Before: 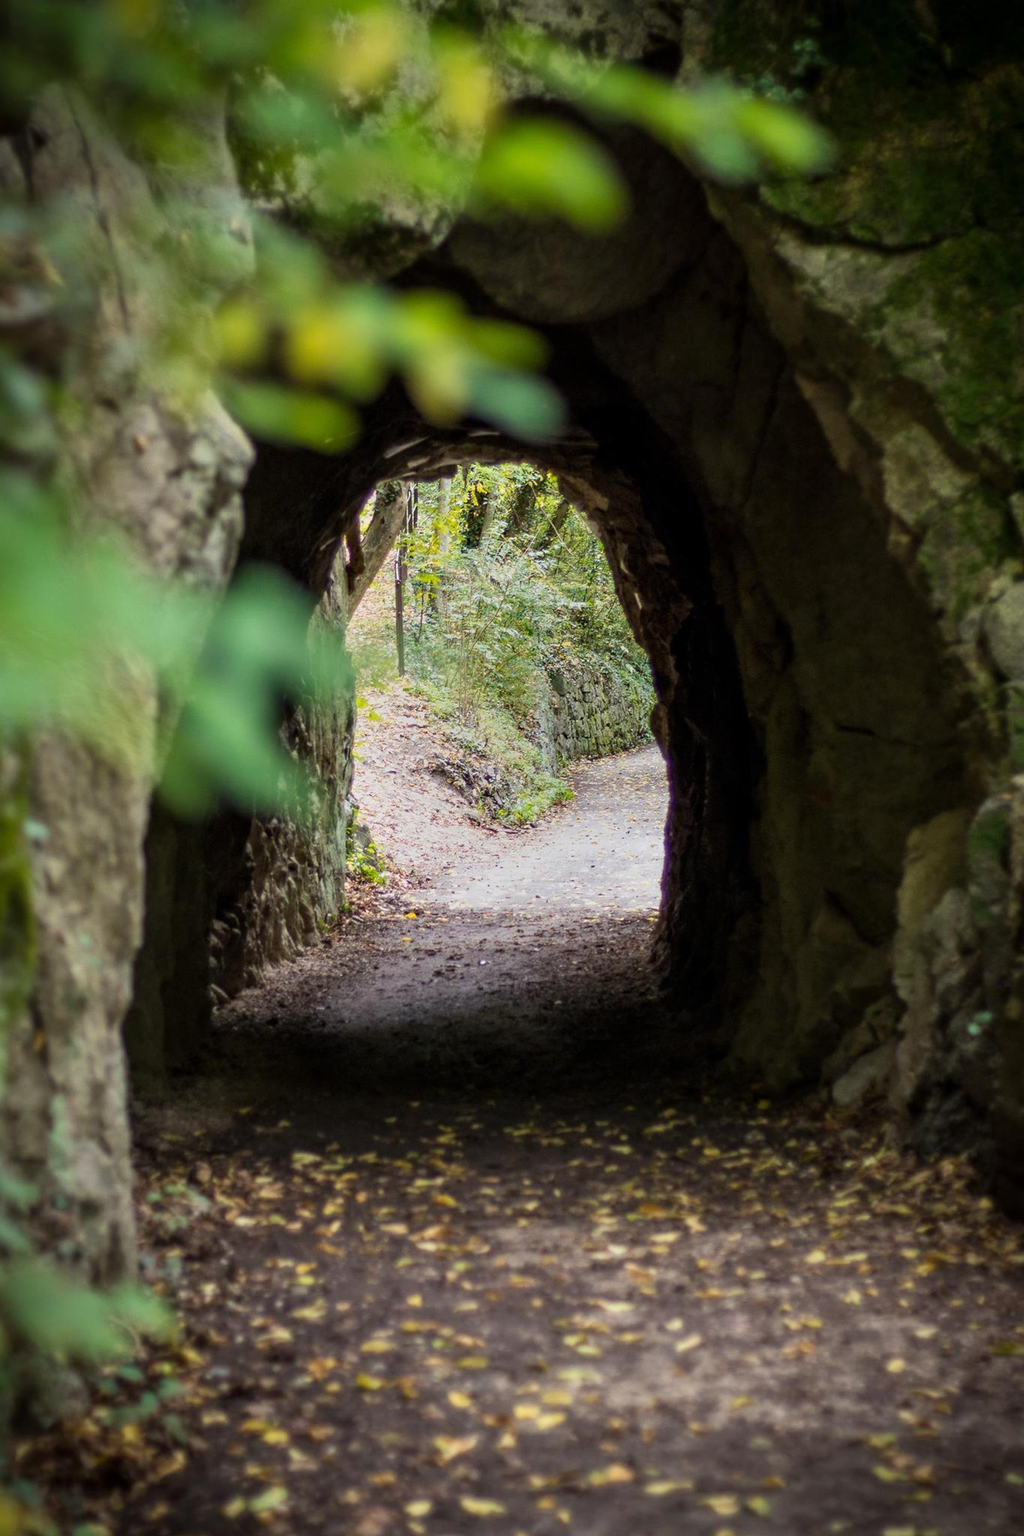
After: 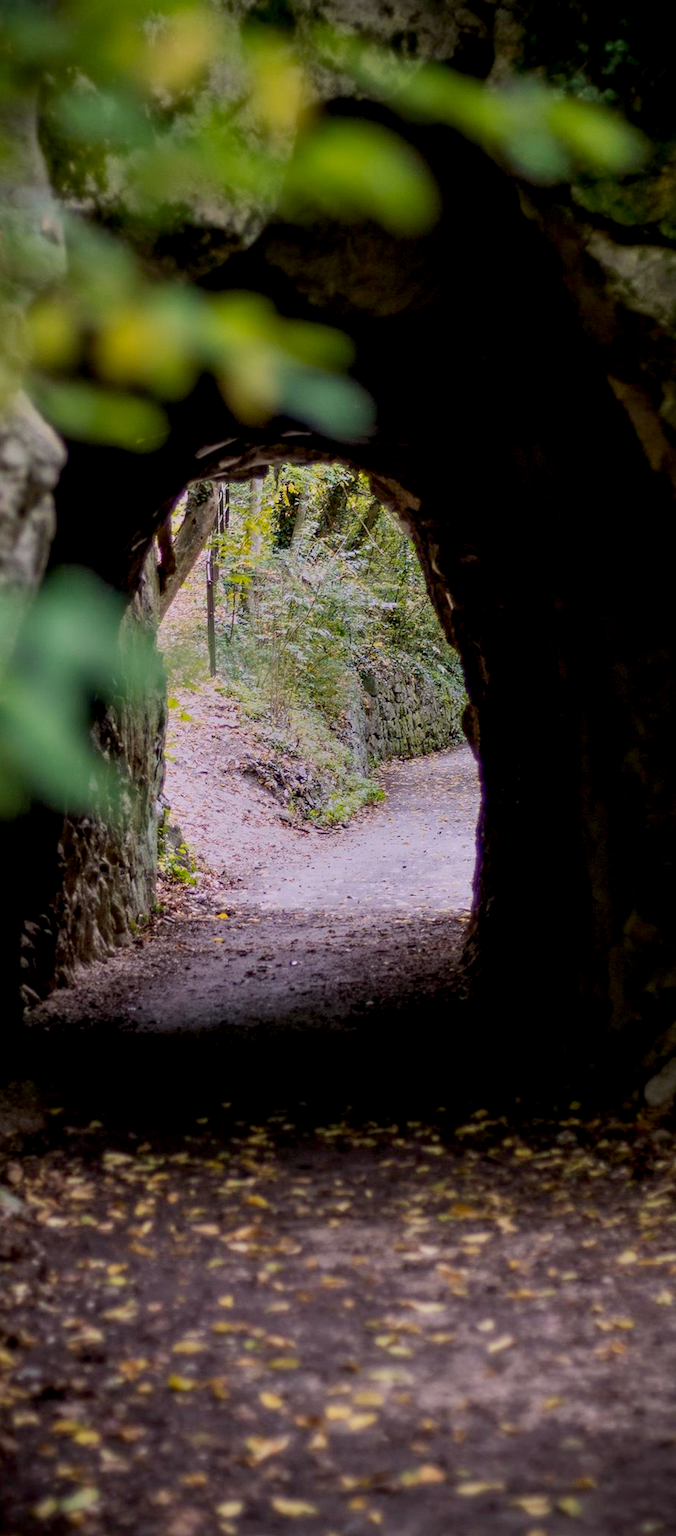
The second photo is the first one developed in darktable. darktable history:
white balance: red 1.066, blue 1.119
crop and rotate: left 18.442%, right 15.508%
exposure: black level correction 0.011, exposure -0.478 EV, compensate highlight preservation false
